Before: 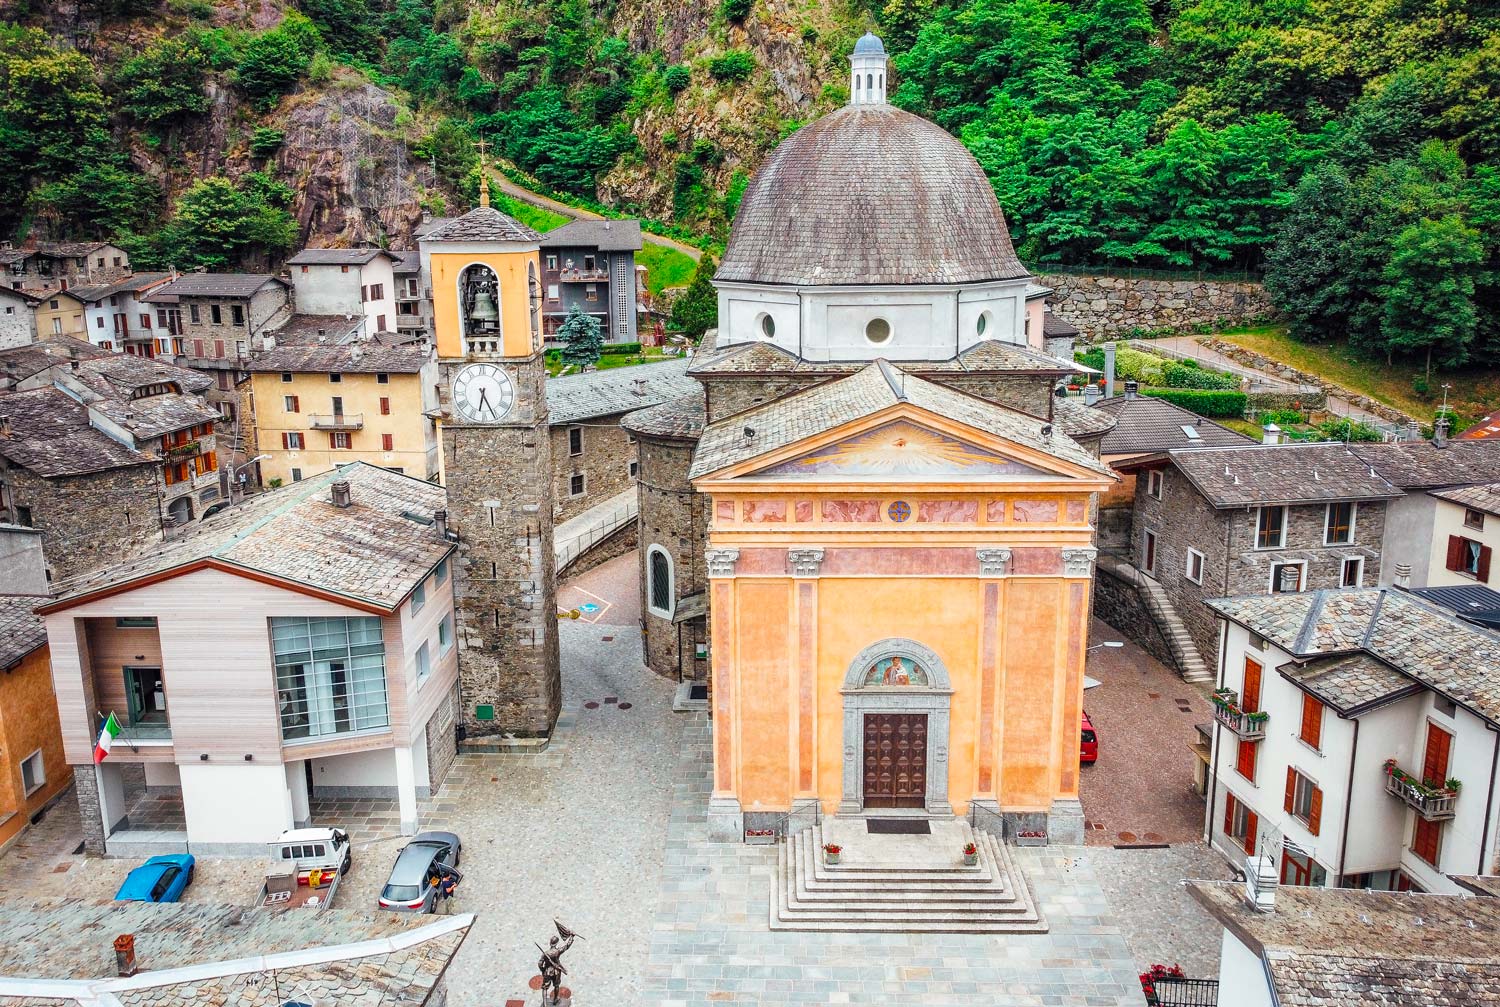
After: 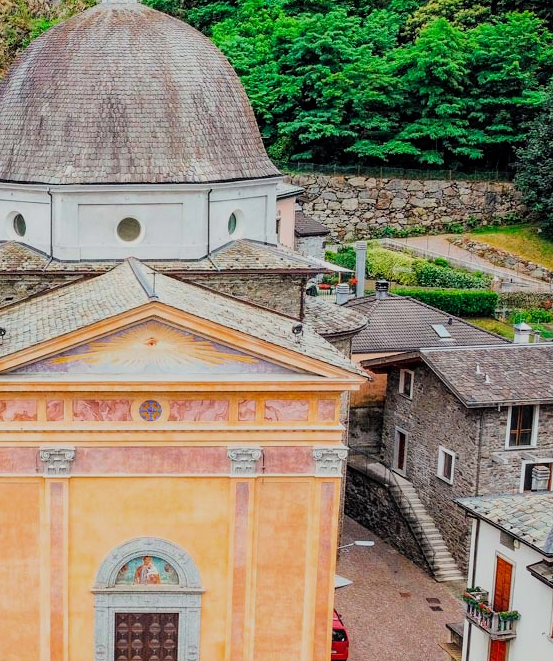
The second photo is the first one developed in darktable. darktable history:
crop and rotate: left 49.936%, top 10.094%, right 13.136%, bottom 24.256%
filmic rgb: black relative exposure -7.65 EV, white relative exposure 4.56 EV, hardness 3.61, color science v6 (2022)
